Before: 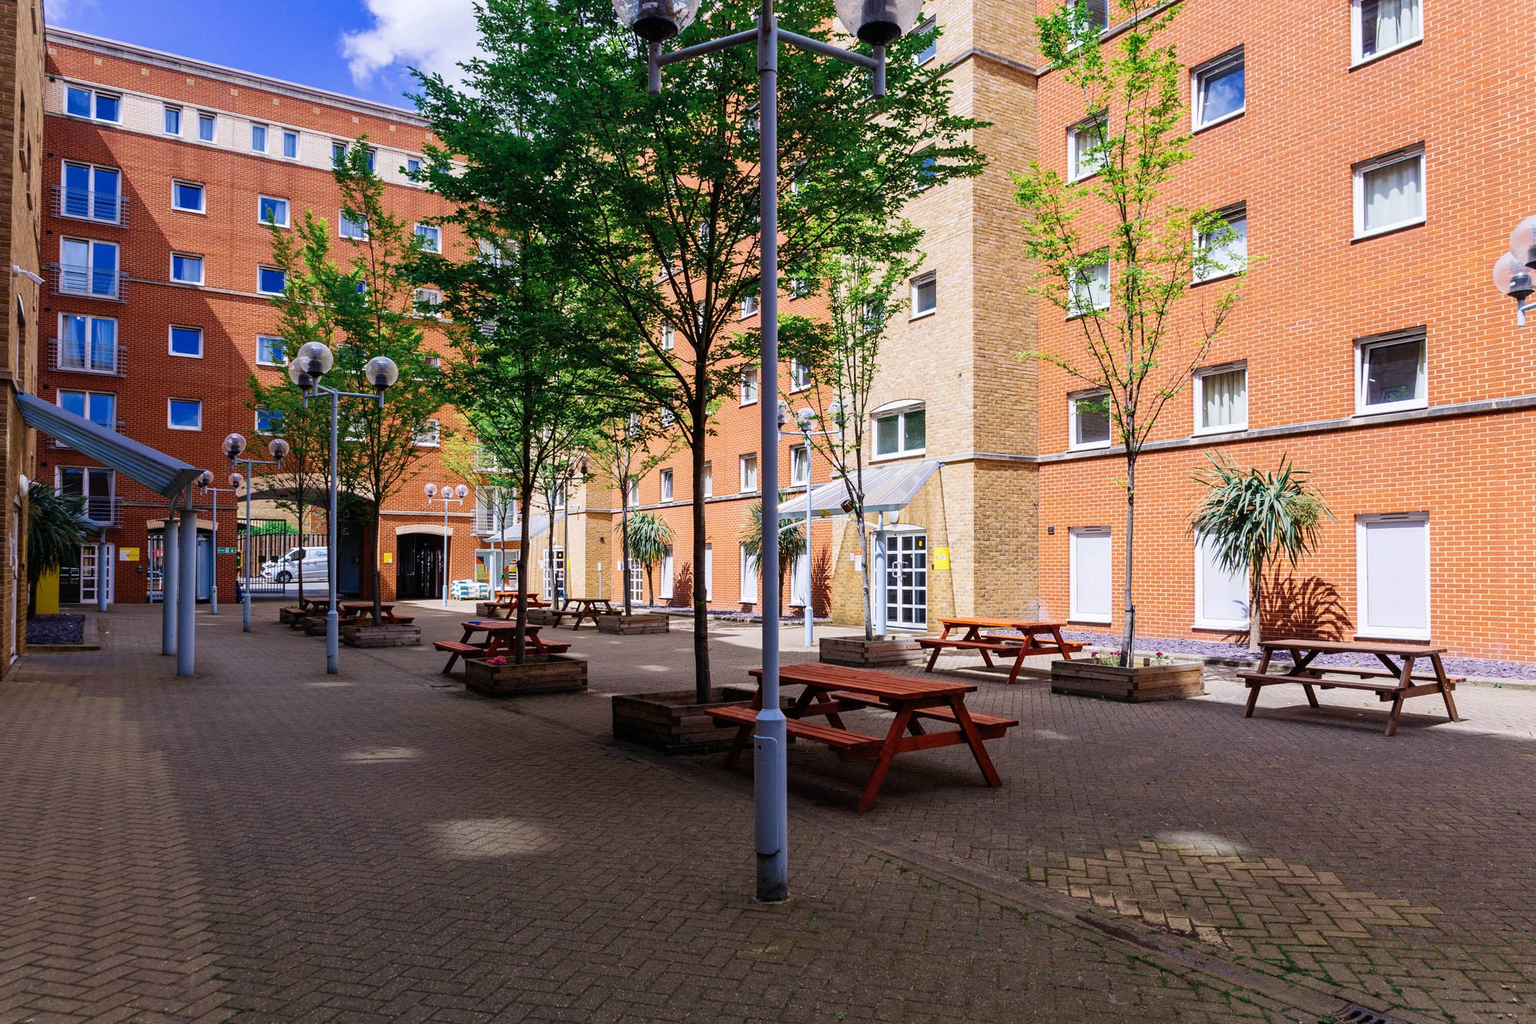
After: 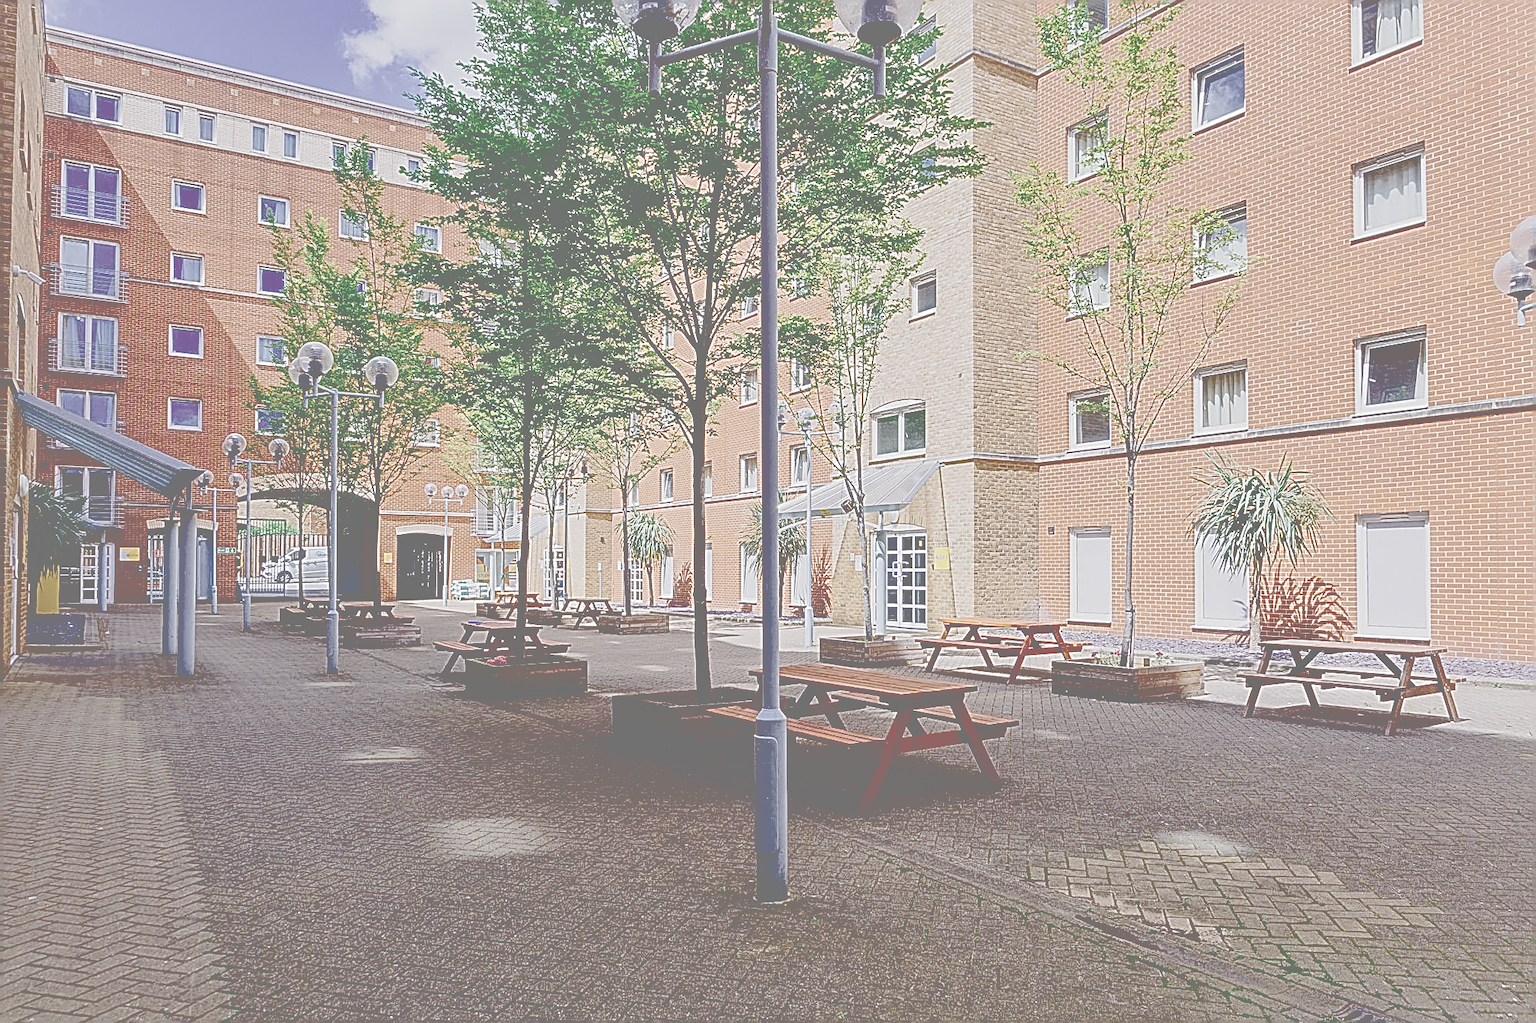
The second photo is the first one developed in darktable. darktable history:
contrast brightness saturation: contrast -0.31, brightness 0.769, saturation -0.788
velvia: on, module defaults
shadows and highlights: on, module defaults
exposure: black level correction 0.049, exposure 0.014 EV, compensate exposure bias true, compensate highlight preservation false
sharpen: amount 1.994
